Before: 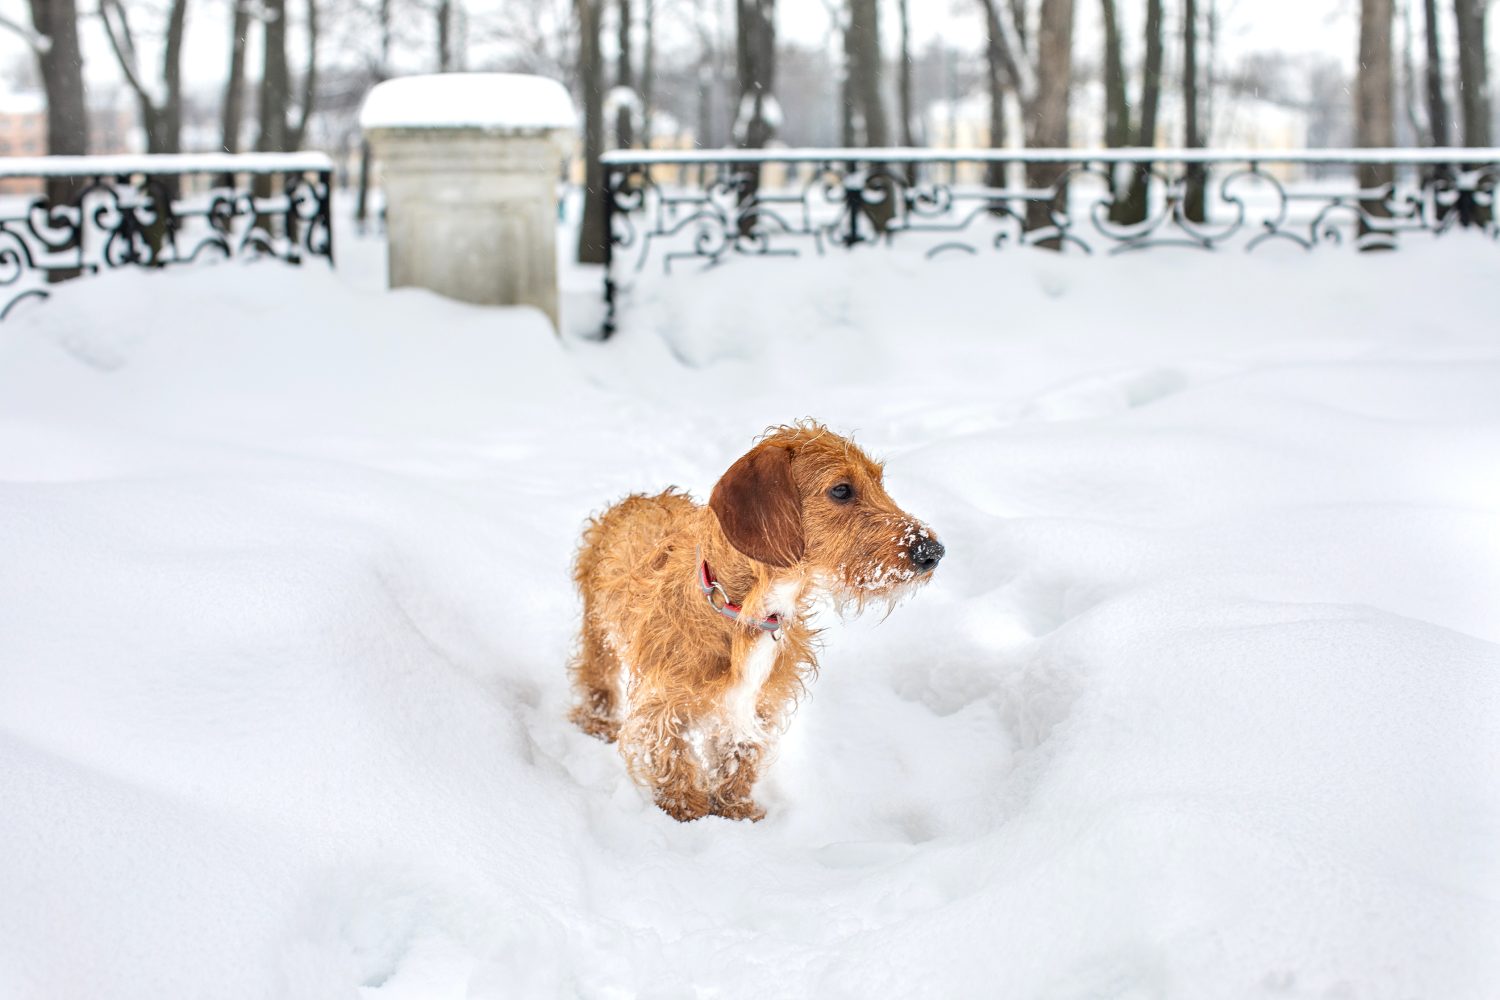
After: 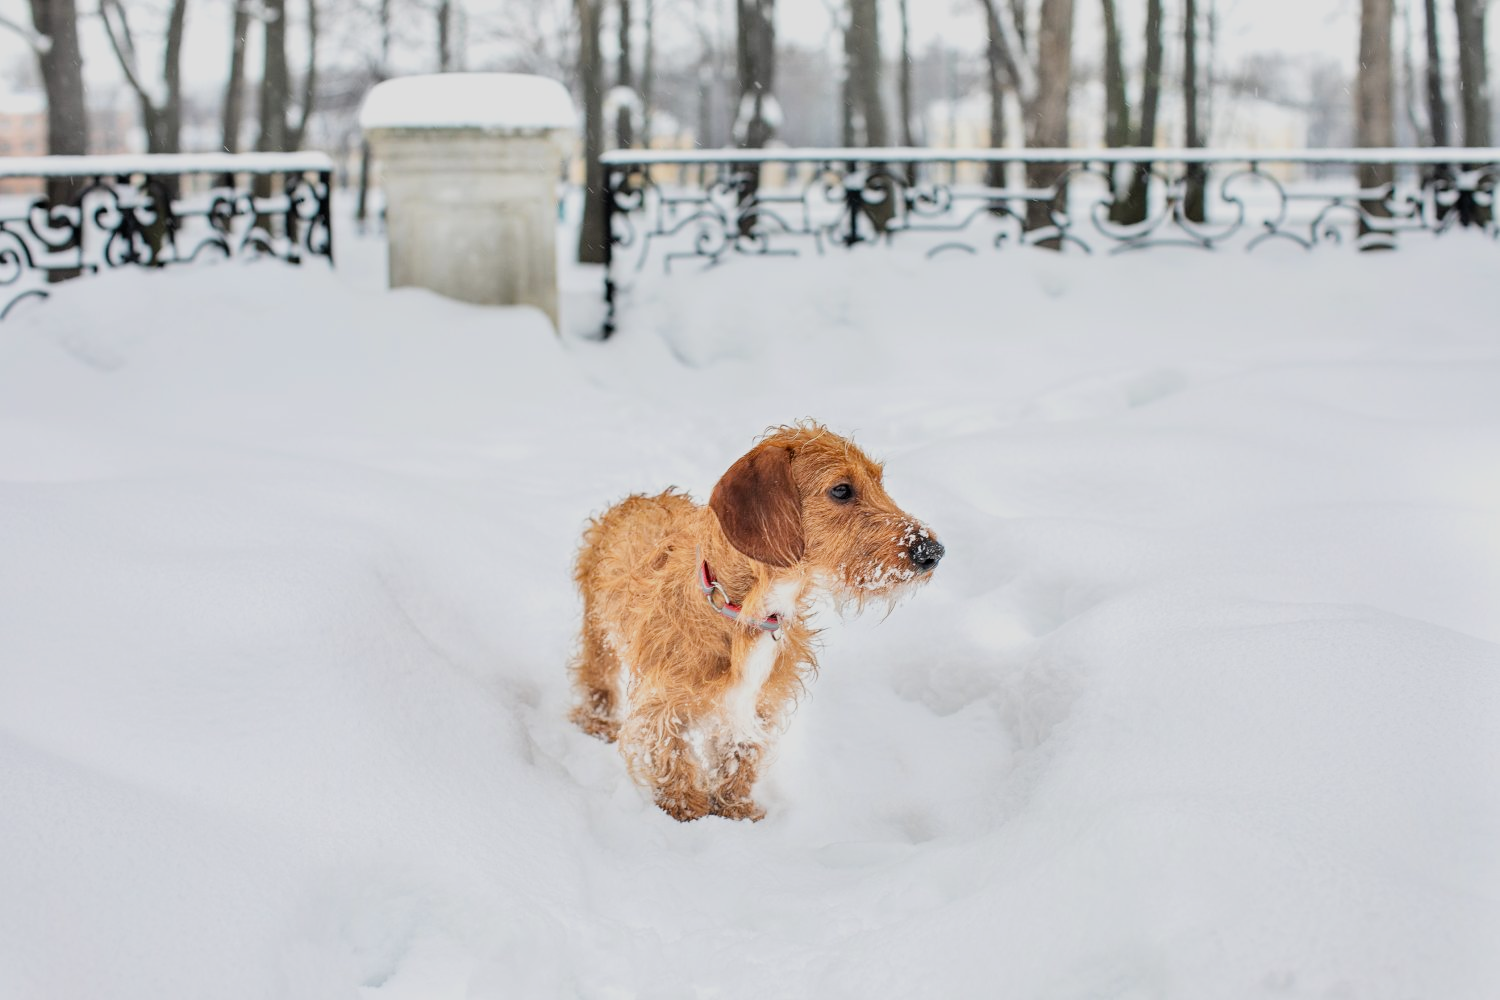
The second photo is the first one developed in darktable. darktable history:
filmic rgb: black relative exposure -8.01 EV, white relative exposure 3.78 EV, hardness 4.39
